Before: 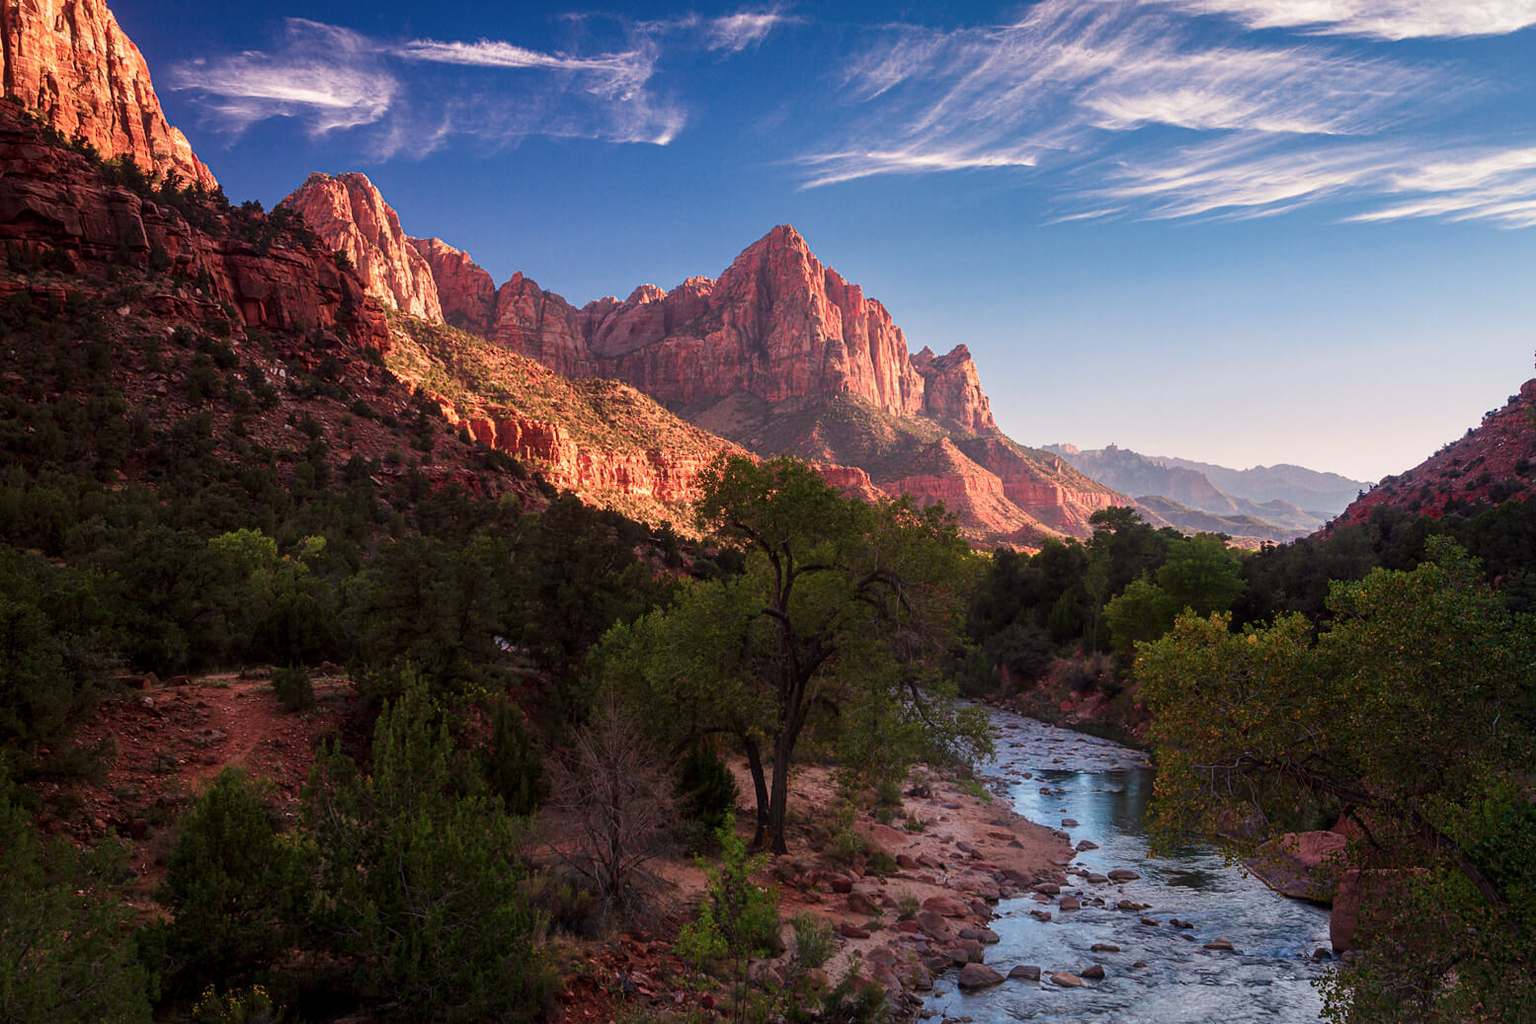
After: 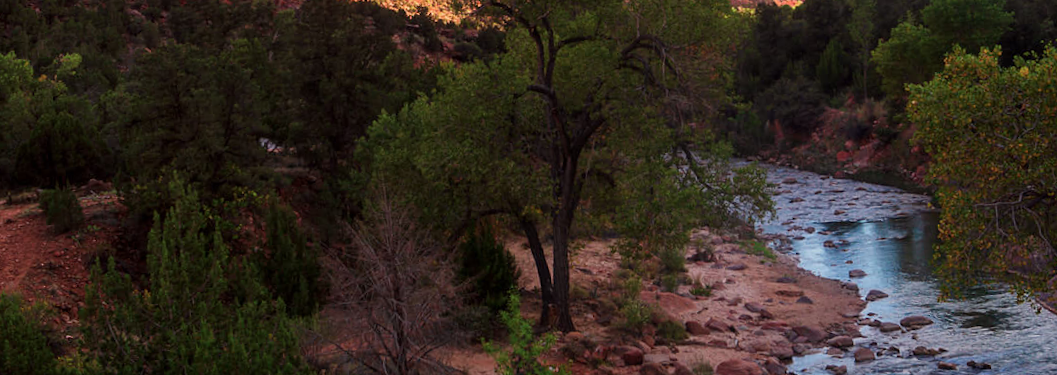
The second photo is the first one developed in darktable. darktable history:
exposure: compensate highlight preservation false
crop: left 18.091%, top 51.13%, right 17.525%, bottom 16.85%
color zones: curves: ch2 [(0, 0.5) (0.143, 0.517) (0.286, 0.571) (0.429, 0.522) (0.571, 0.5) (0.714, 0.5) (0.857, 0.5) (1, 0.5)]
rotate and perspective: rotation -5.2°, automatic cropping off
